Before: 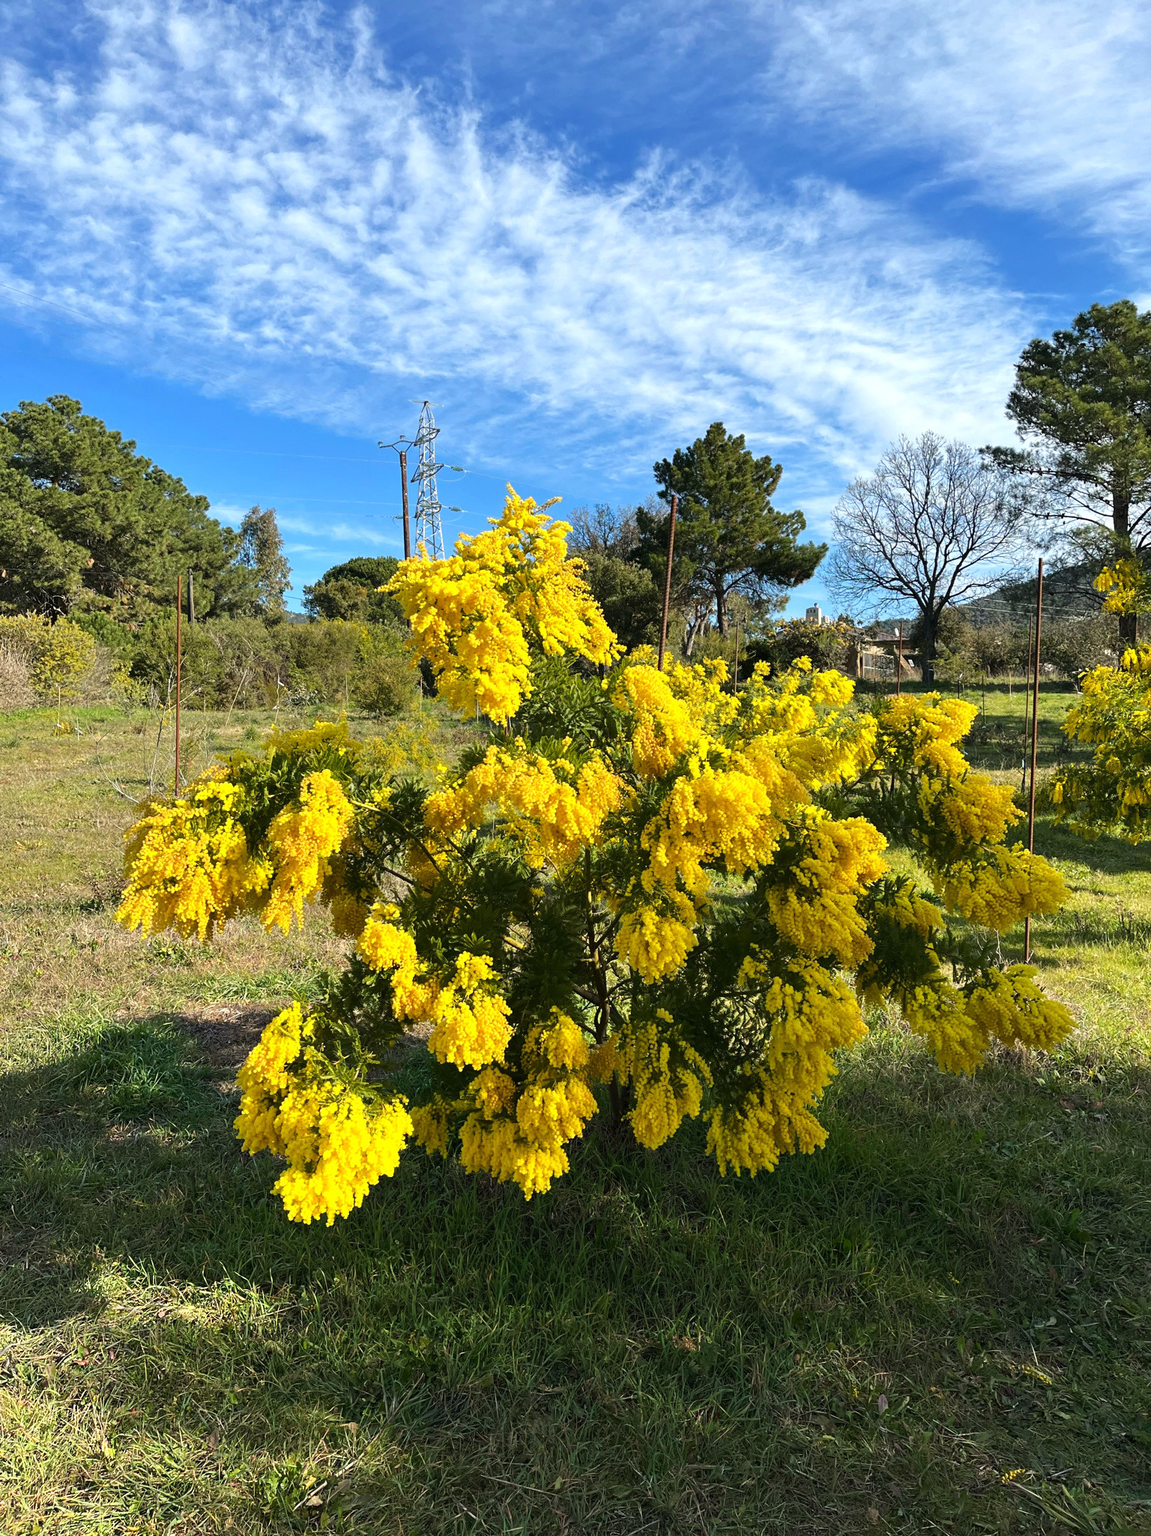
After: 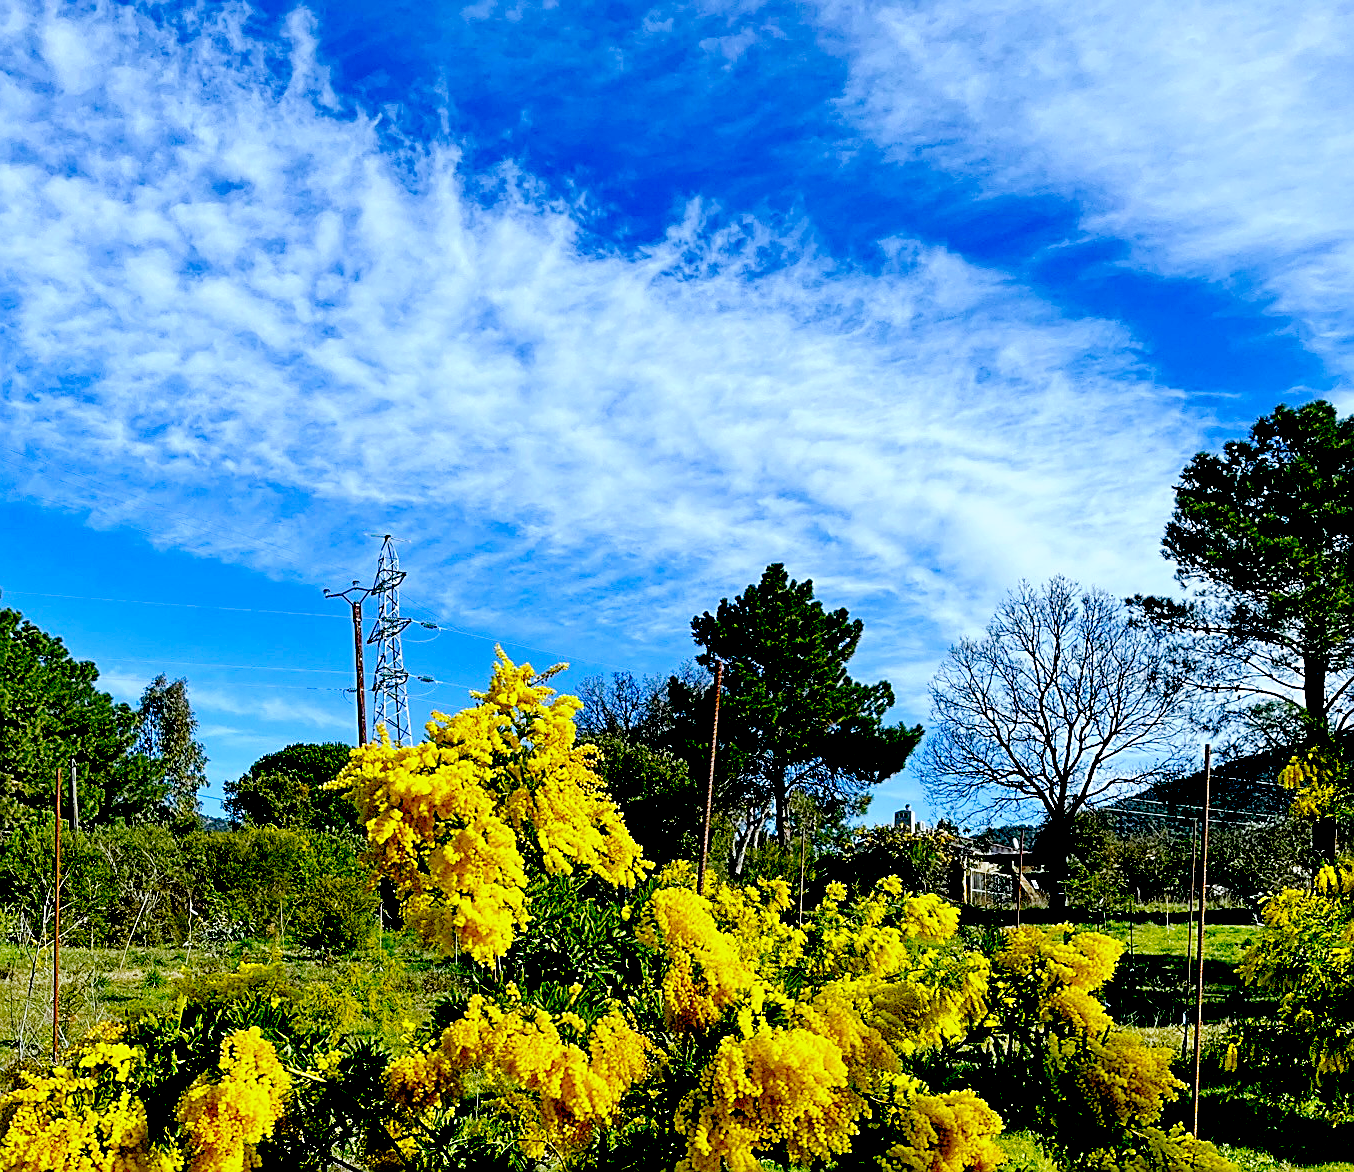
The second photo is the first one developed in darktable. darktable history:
tone curve: curves: ch0 [(0, 0) (0.003, 0.007) (0.011, 0.009) (0.025, 0.014) (0.044, 0.022) (0.069, 0.029) (0.1, 0.037) (0.136, 0.052) (0.177, 0.083) (0.224, 0.121) (0.277, 0.177) (0.335, 0.258) (0.399, 0.351) (0.468, 0.454) (0.543, 0.557) (0.623, 0.654) (0.709, 0.744) (0.801, 0.825) (0.898, 0.909) (1, 1)], preserve colors none
rgb curve: curves: ch0 [(0, 0) (0.093, 0.159) (0.241, 0.265) (0.414, 0.42) (1, 1)], compensate middle gray true, preserve colors basic power
sharpen: on, module defaults
exposure: black level correction 0.1, exposure -0.092 EV, compensate highlight preservation false
white balance: red 0.924, blue 1.095
crop and rotate: left 11.812%, bottom 42.776%
